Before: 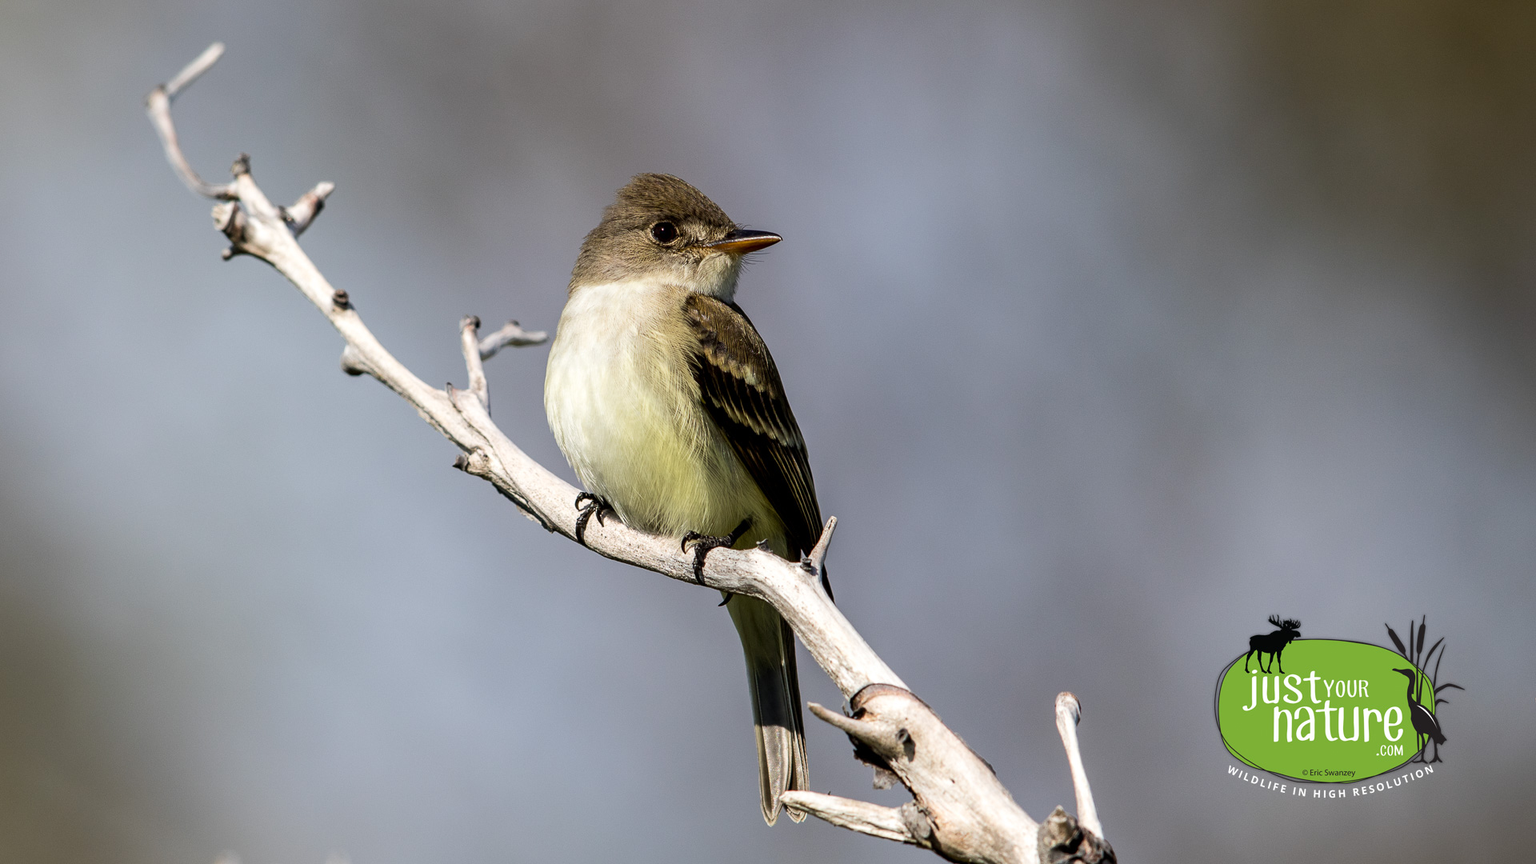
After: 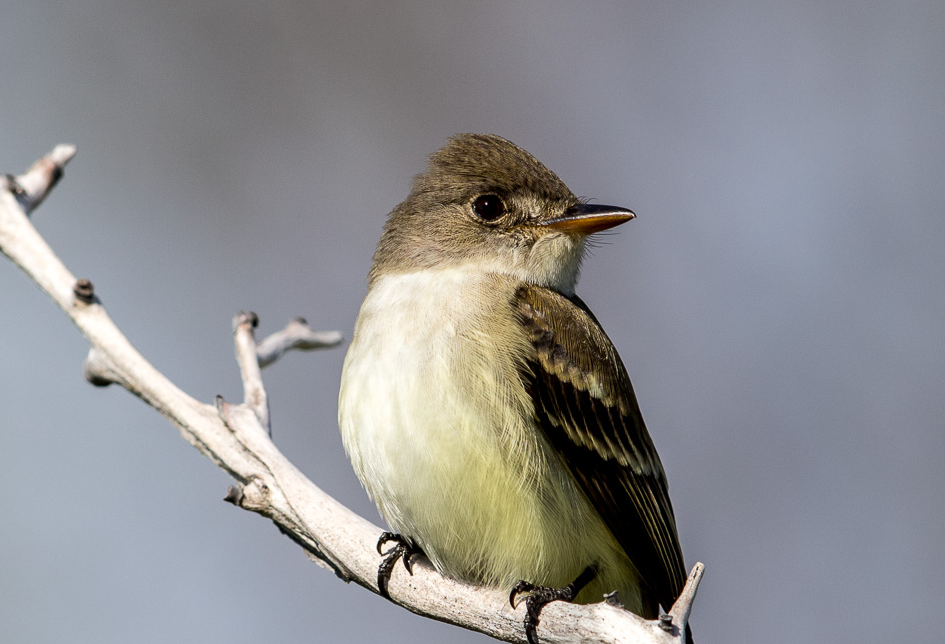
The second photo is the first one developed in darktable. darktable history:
crop: left 17.839%, top 7.774%, right 32.916%, bottom 32.571%
